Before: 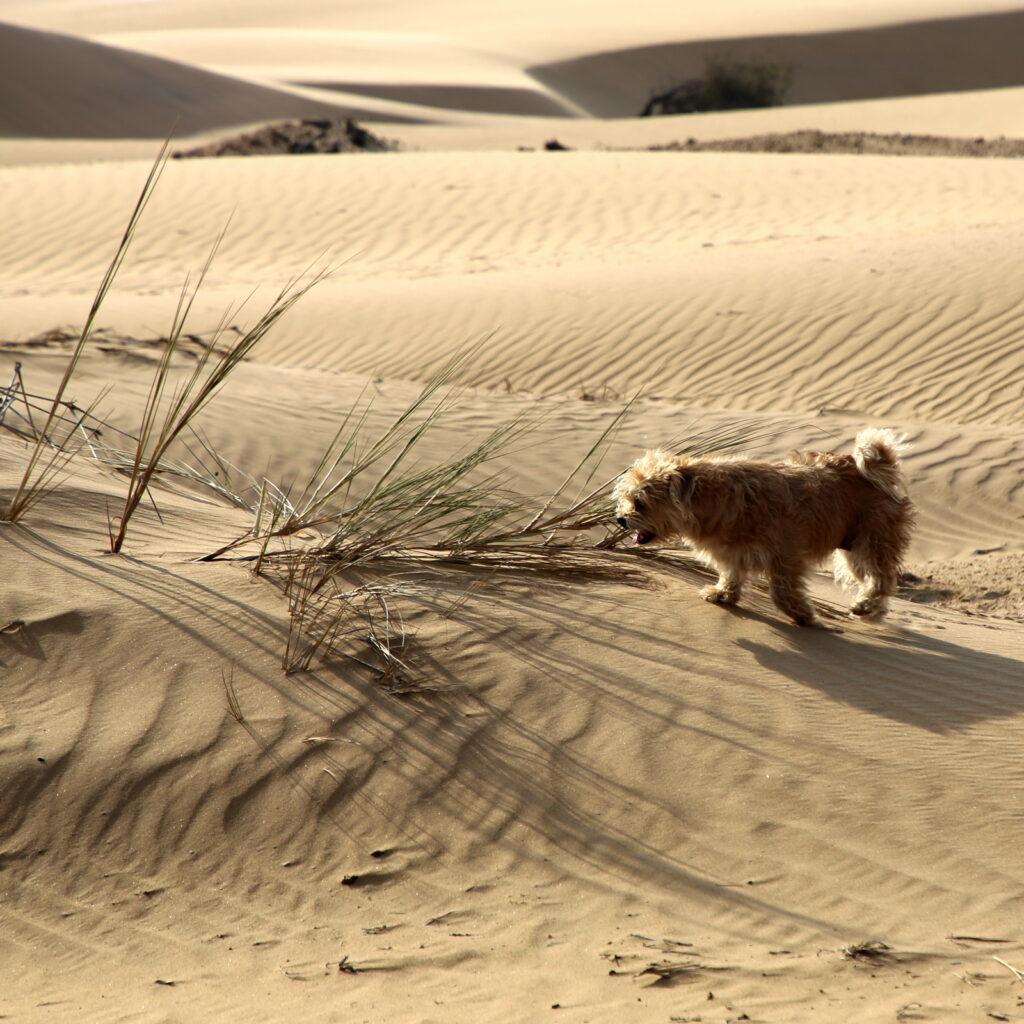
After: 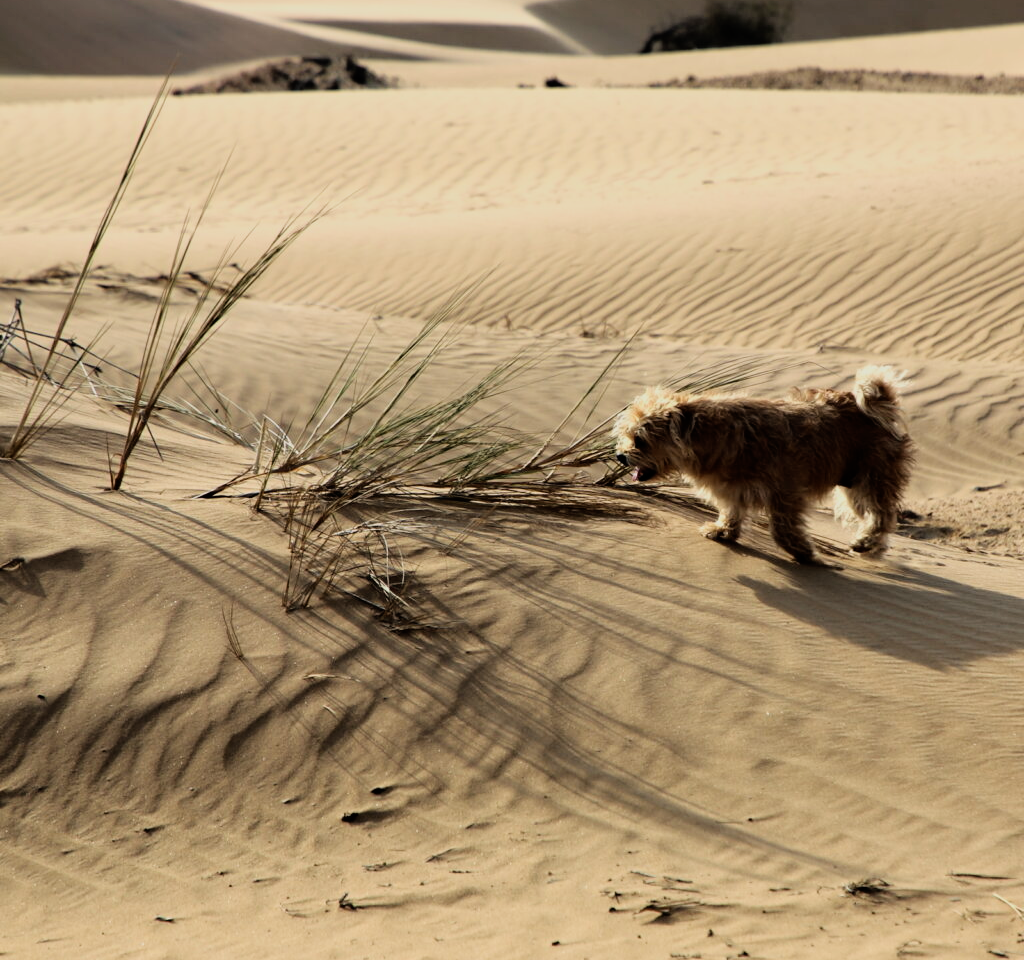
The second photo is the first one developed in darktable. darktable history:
filmic rgb: black relative exposure -7.75 EV, white relative exposure 4.4 EV, threshold 3 EV, hardness 3.76, latitude 50%, contrast 1.1, color science v5 (2021), contrast in shadows safe, contrast in highlights safe, enable highlight reconstruction true
crop and rotate: top 6.25%
